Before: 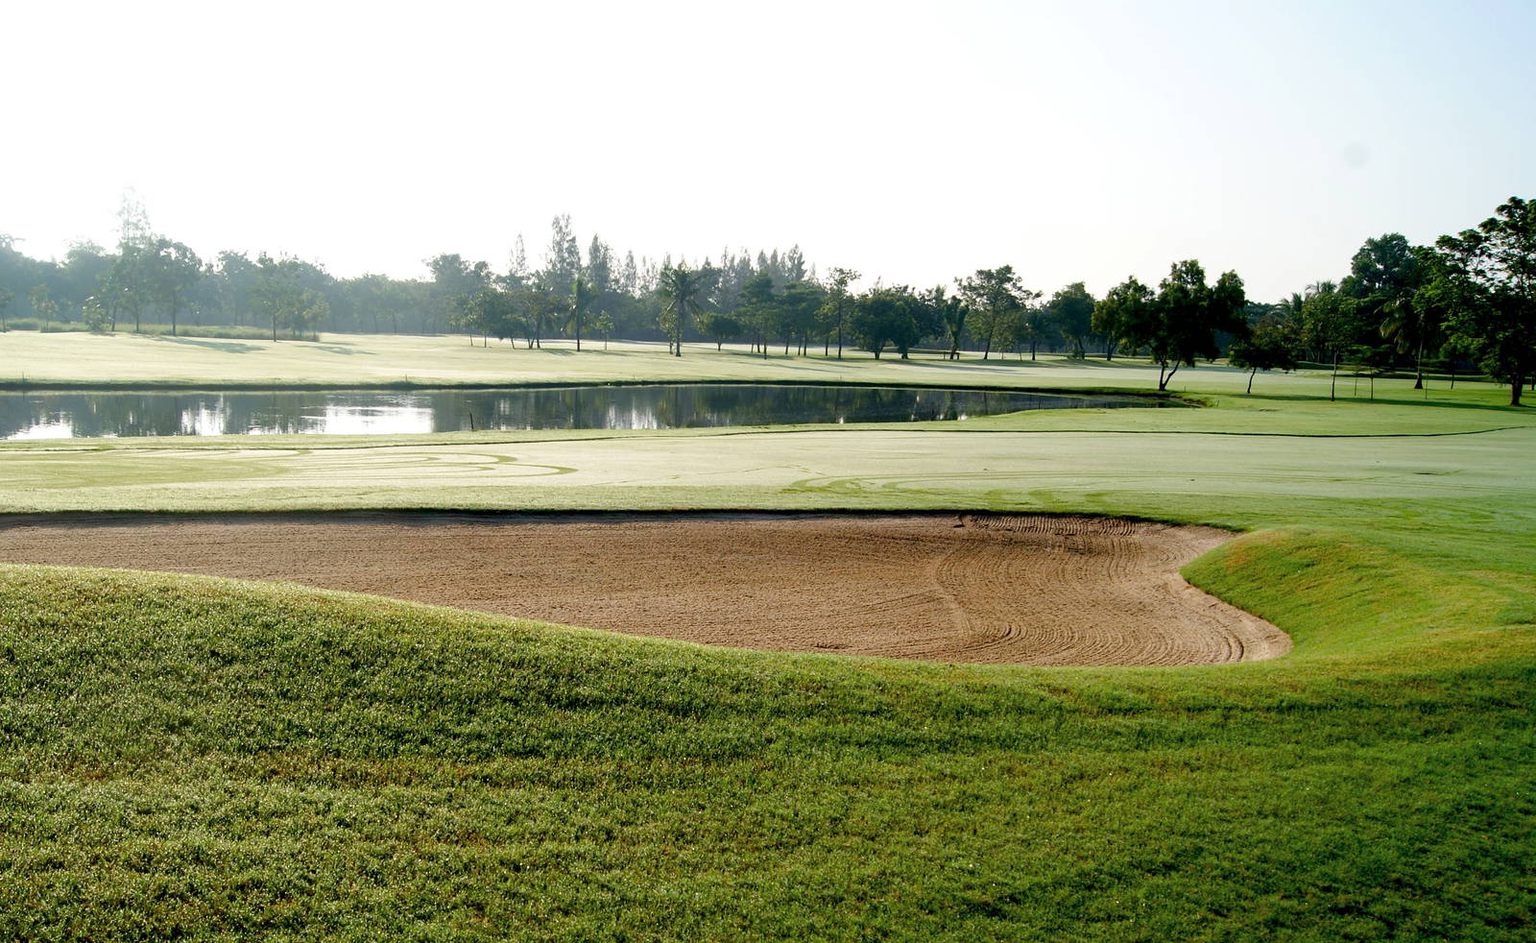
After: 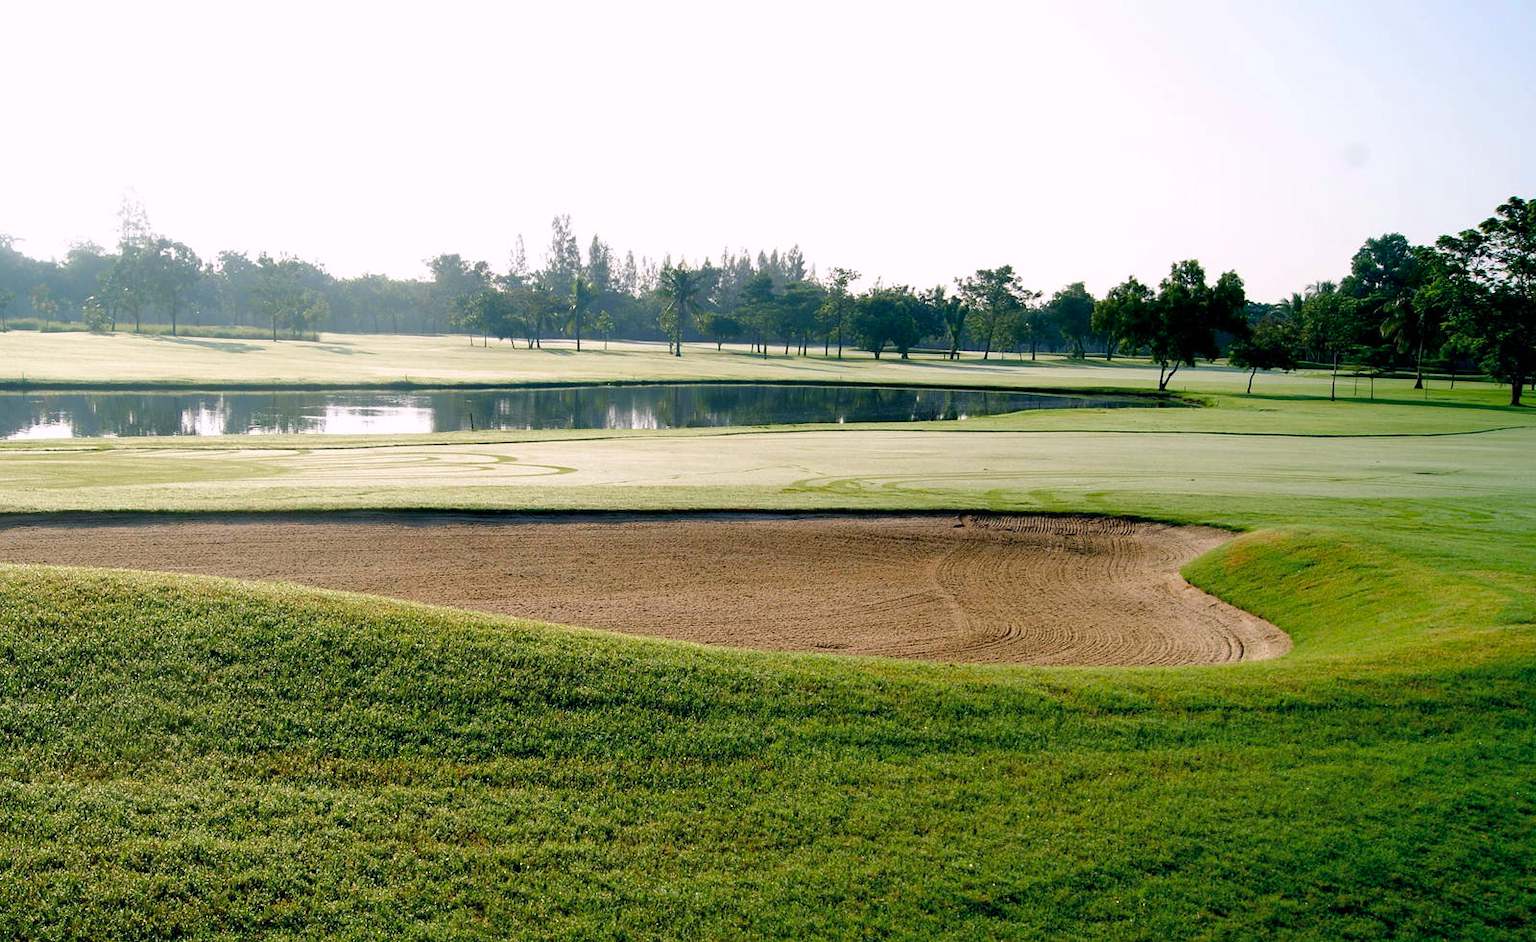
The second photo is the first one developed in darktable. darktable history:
color balance rgb: shadows lift › chroma 7.583%, shadows lift › hue 246.83°, highlights gain › chroma 1.483%, highlights gain › hue 306.39°, perceptual saturation grading › global saturation 0.755%, global vibrance 20%
